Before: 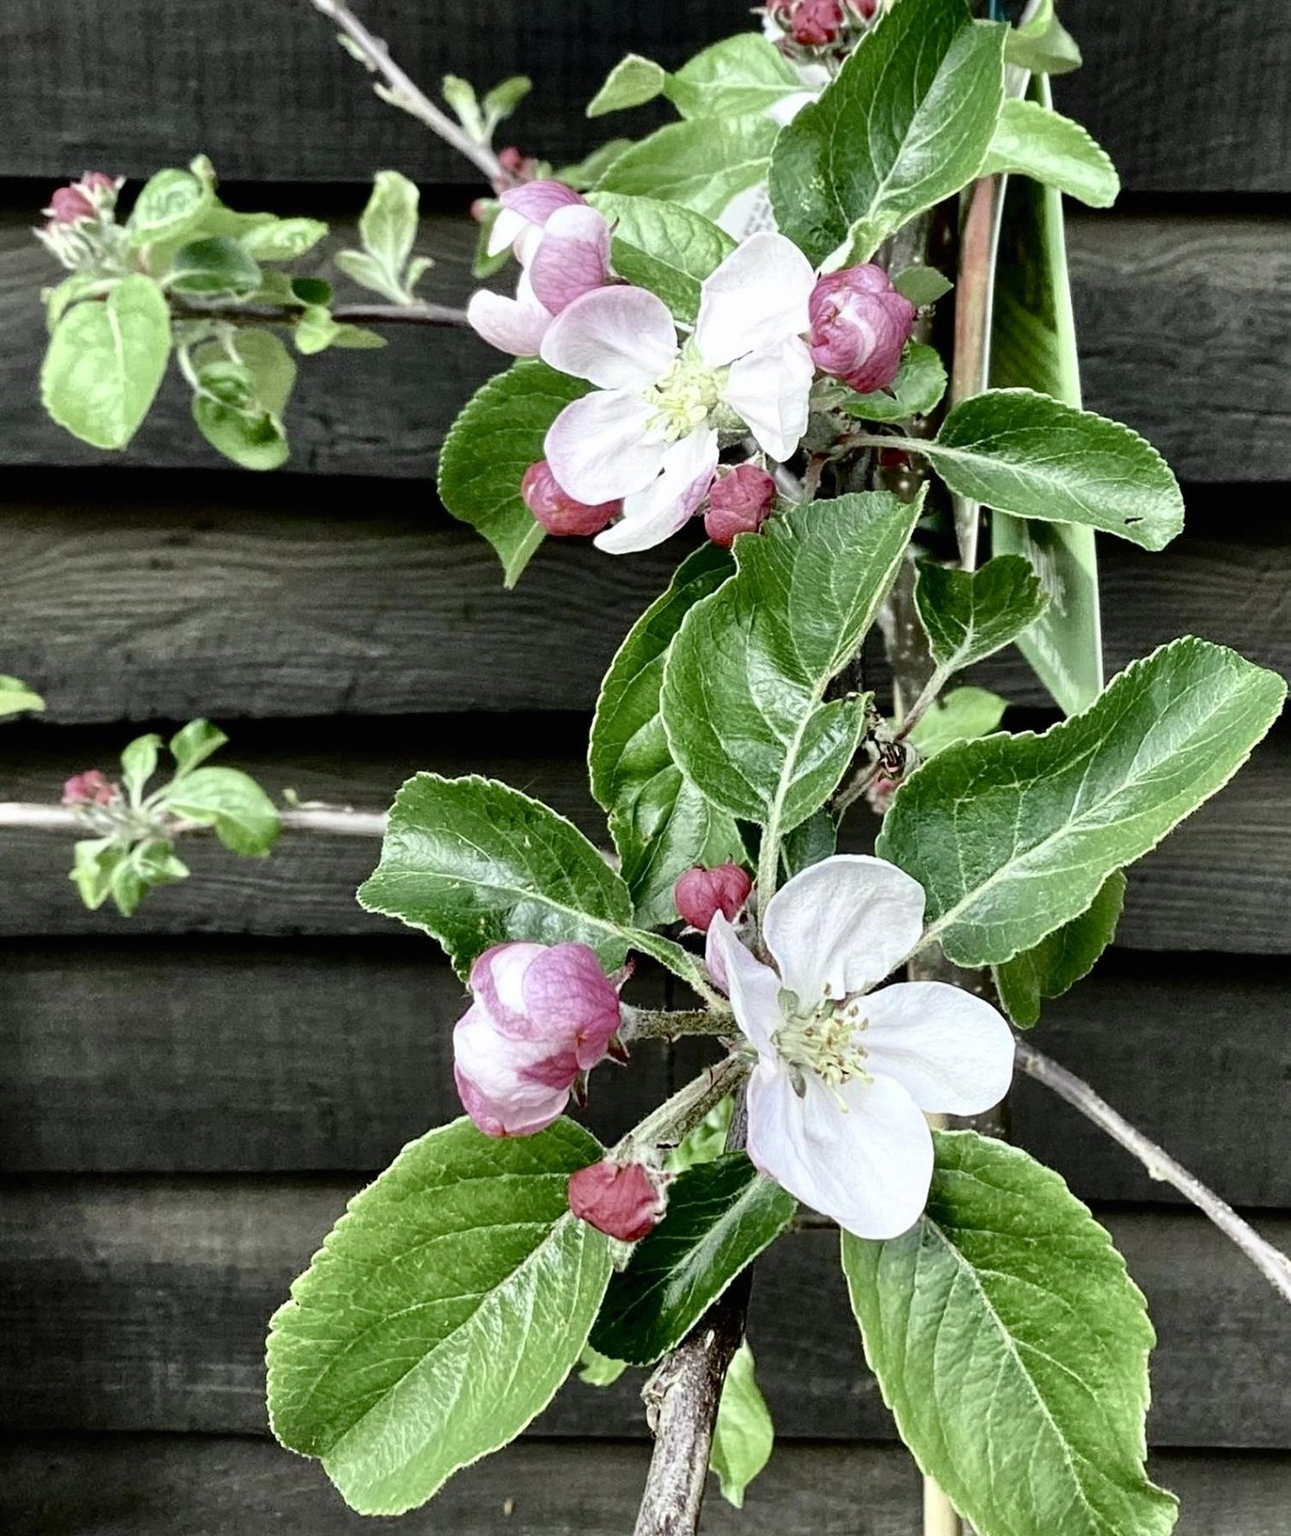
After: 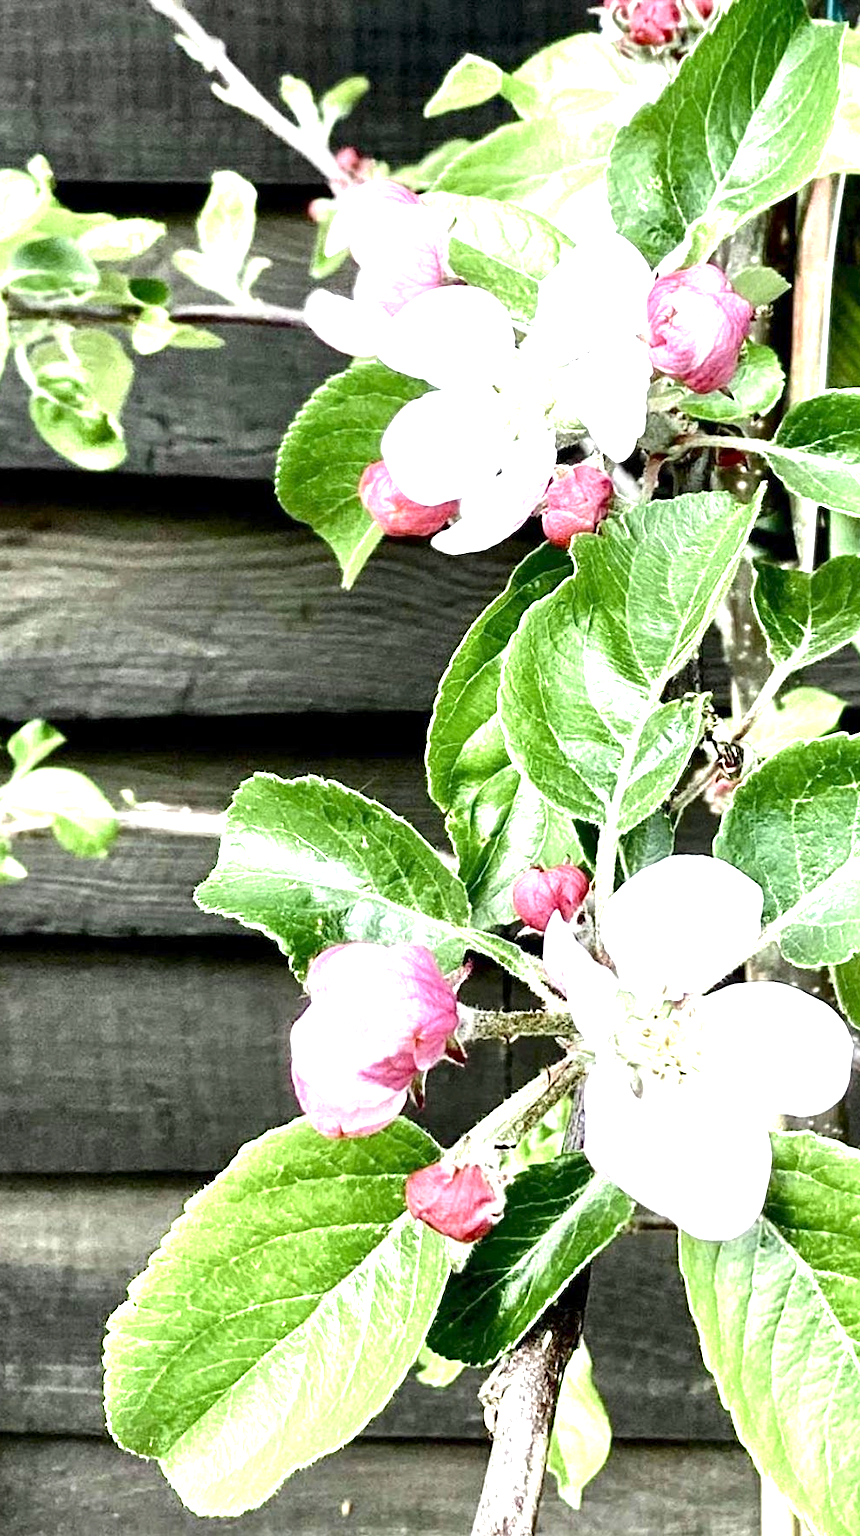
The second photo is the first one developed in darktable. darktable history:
crop and rotate: left 12.648%, right 20.685%
exposure: black level correction 0.001, exposure 1.646 EV, compensate exposure bias true, compensate highlight preservation false
